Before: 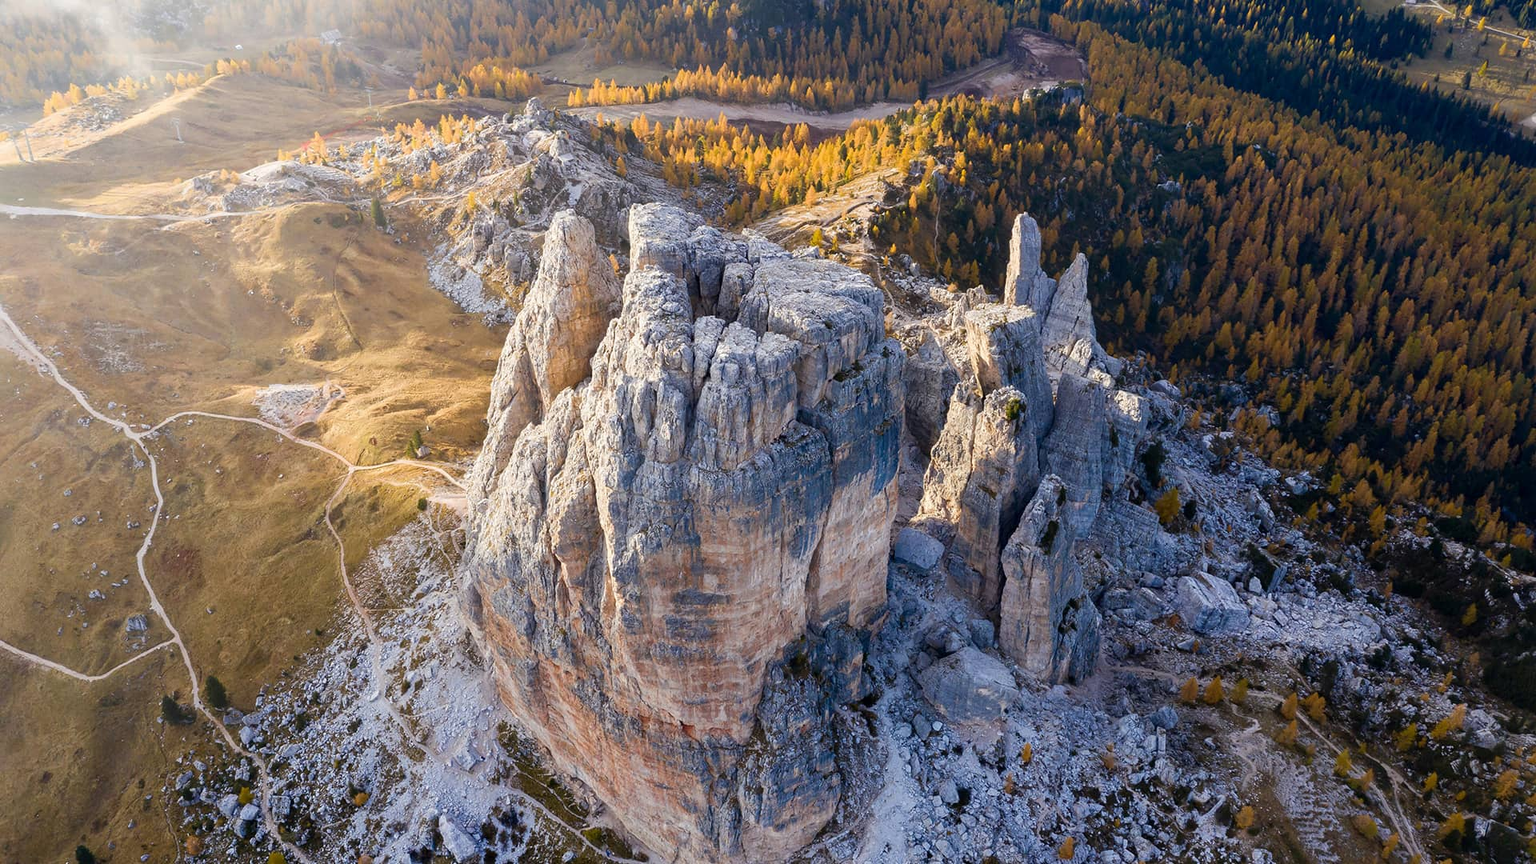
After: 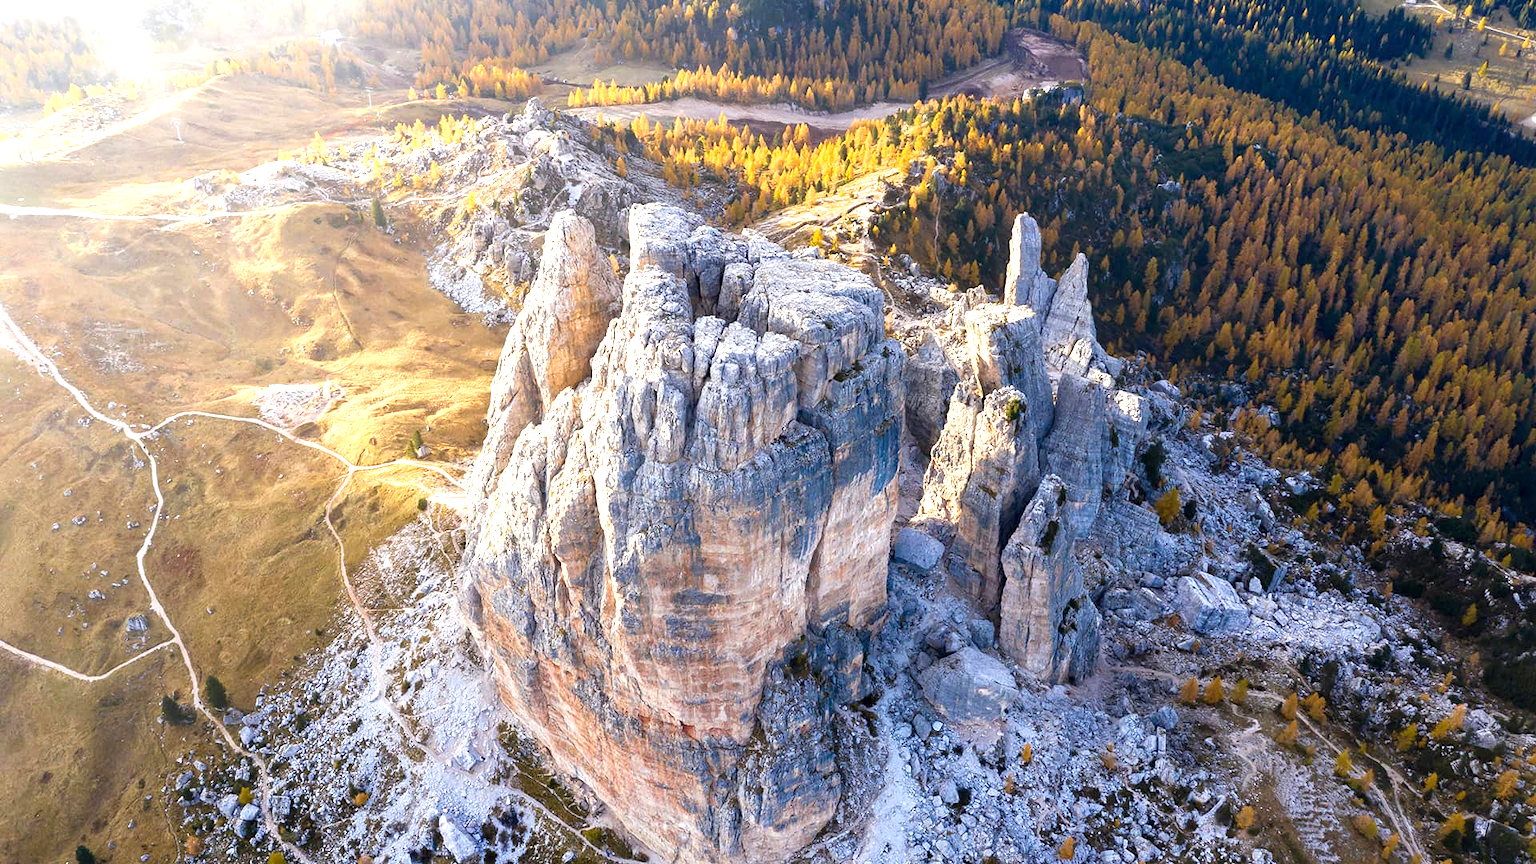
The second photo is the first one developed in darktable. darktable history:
exposure: black level correction 0, exposure 0.933 EV, compensate exposure bias true, compensate highlight preservation false
